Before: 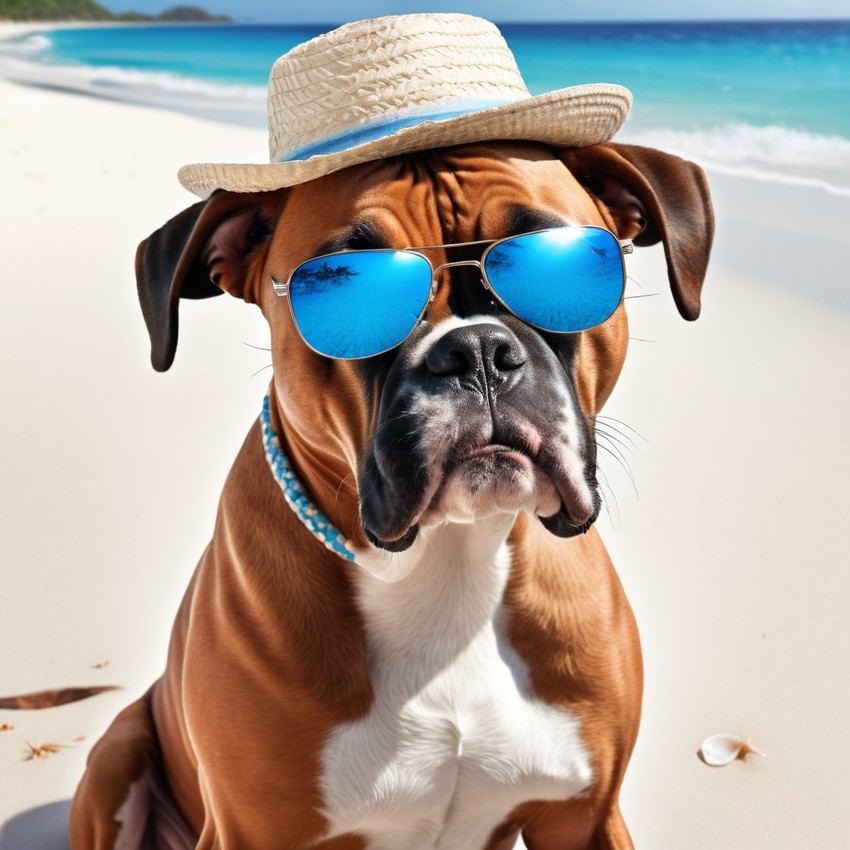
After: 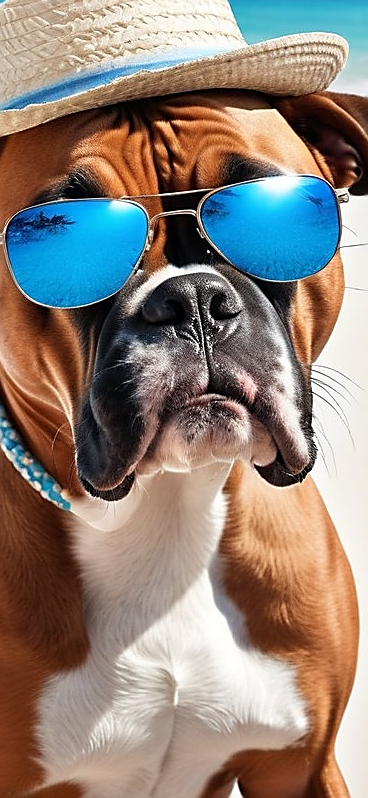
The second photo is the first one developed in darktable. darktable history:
crop: left 33.452%, top 6.025%, right 23.155%
sharpen: radius 1.4, amount 1.25, threshold 0.7
color correction: highlights a* 0.003, highlights b* -0.283
